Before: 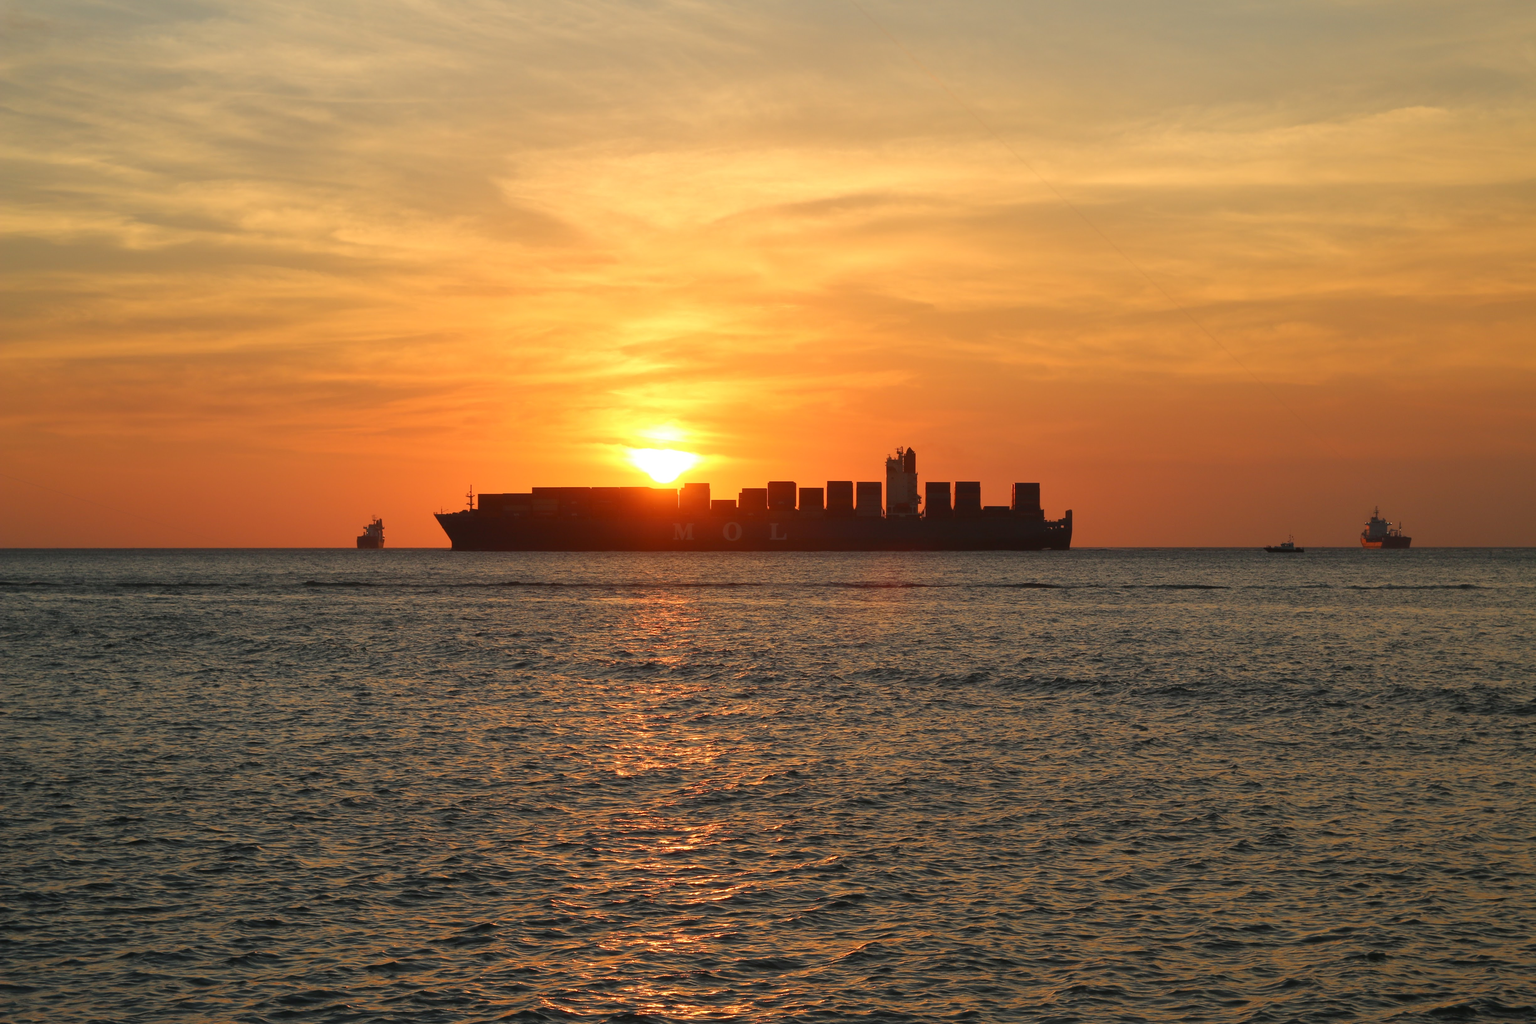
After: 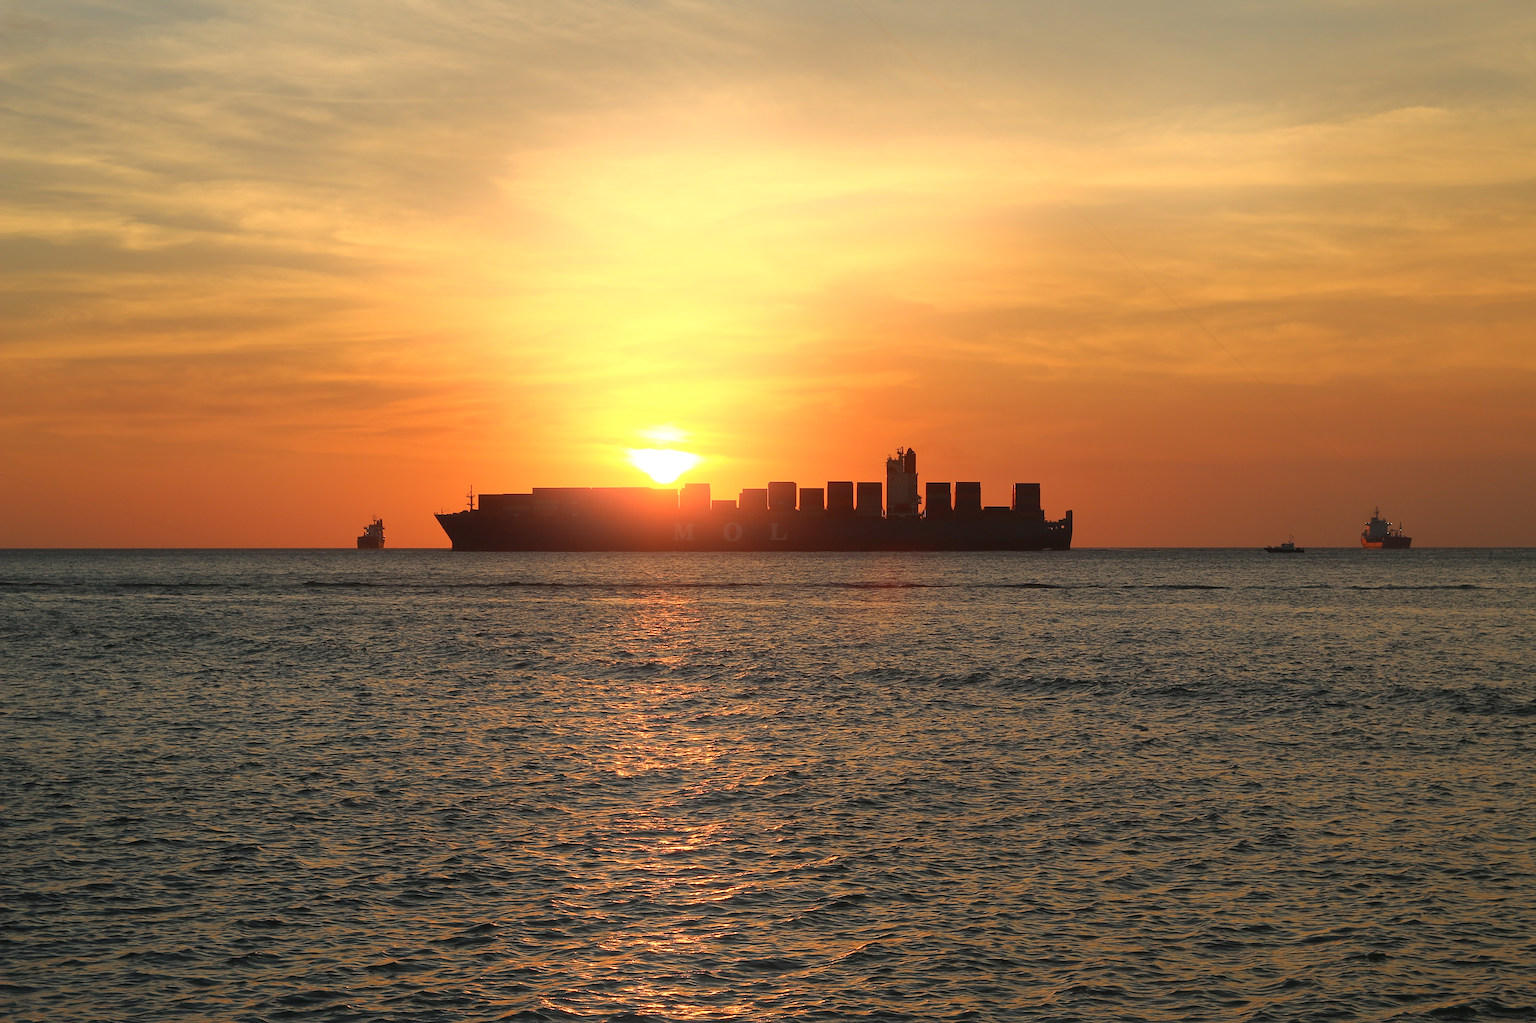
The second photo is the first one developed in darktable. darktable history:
bloom: size 38%, threshold 95%, strength 30%
sharpen: on, module defaults
